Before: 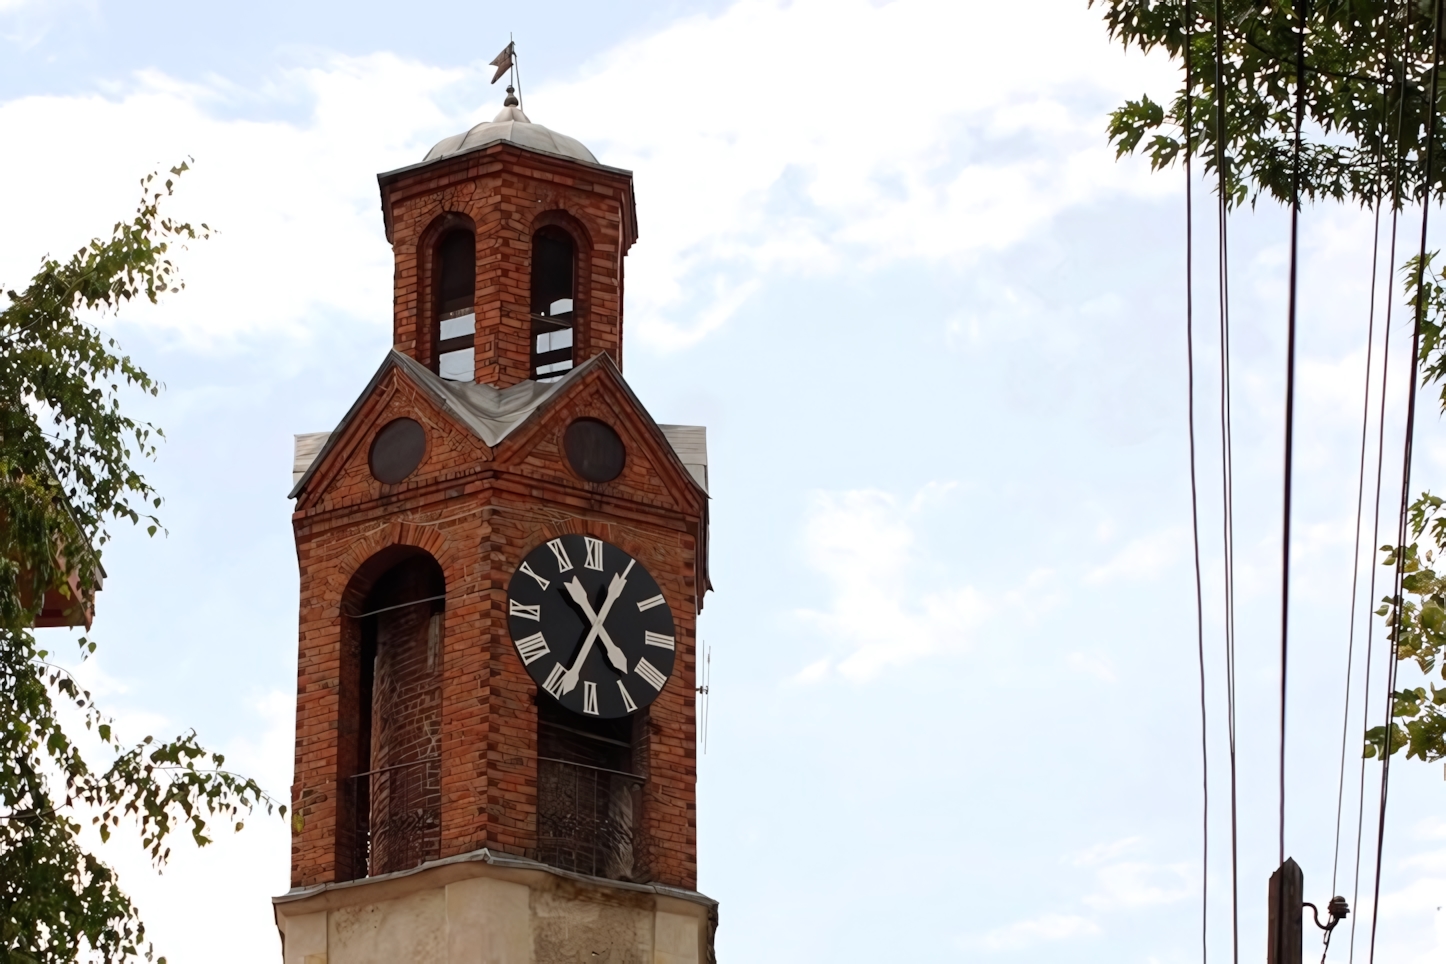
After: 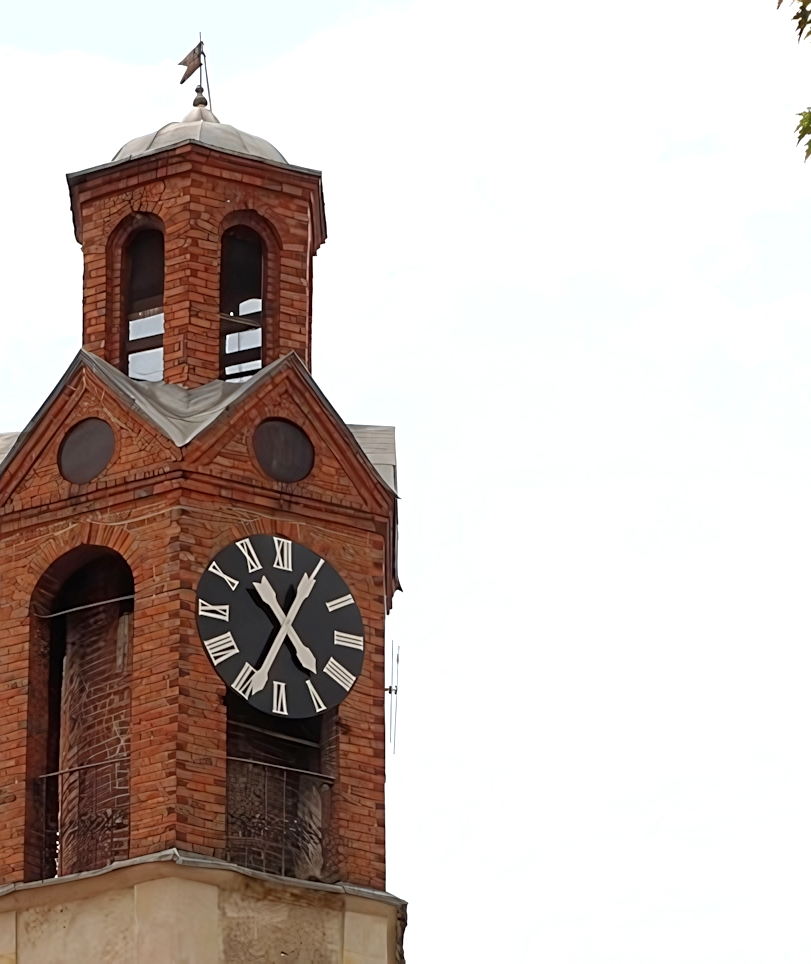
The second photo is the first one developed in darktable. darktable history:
sharpen: on, module defaults
color zones: curves: ch0 [(0, 0.473) (0.001, 0.473) (0.226, 0.548) (0.4, 0.589) (0.525, 0.54) (0.728, 0.403) (0.999, 0.473) (1, 0.473)]; ch1 [(0, 0.619) (0.001, 0.619) (0.234, 0.388) (0.4, 0.372) (0.528, 0.422) (0.732, 0.53) (0.999, 0.619) (1, 0.619)]; ch2 [(0, 0.547) (0.001, 0.547) (0.226, 0.45) (0.4, 0.525) (0.525, 0.585) (0.8, 0.511) (0.999, 0.547) (1, 0.547)], mix -121.63%
exposure: black level correction 0, exposure 0.589 EV, compensate highlight preservation false
crop: left 21.517%, right 22.359%
tone equalizer: -8 EV 0.239 EV, -7 EV 0.432 EV, -6 EV 0.449 EV, -5 EV 0.26 EV, -3 EV -0.255 EV, -2 EV -0.39 EV, -1 EV -0.435 EV, +0 EV -0.279 EV, edges refinement/feathering 500, mask exposure compensation -1.57 EV, preserve details no
contrast brightness saturation: saturation -0.06
